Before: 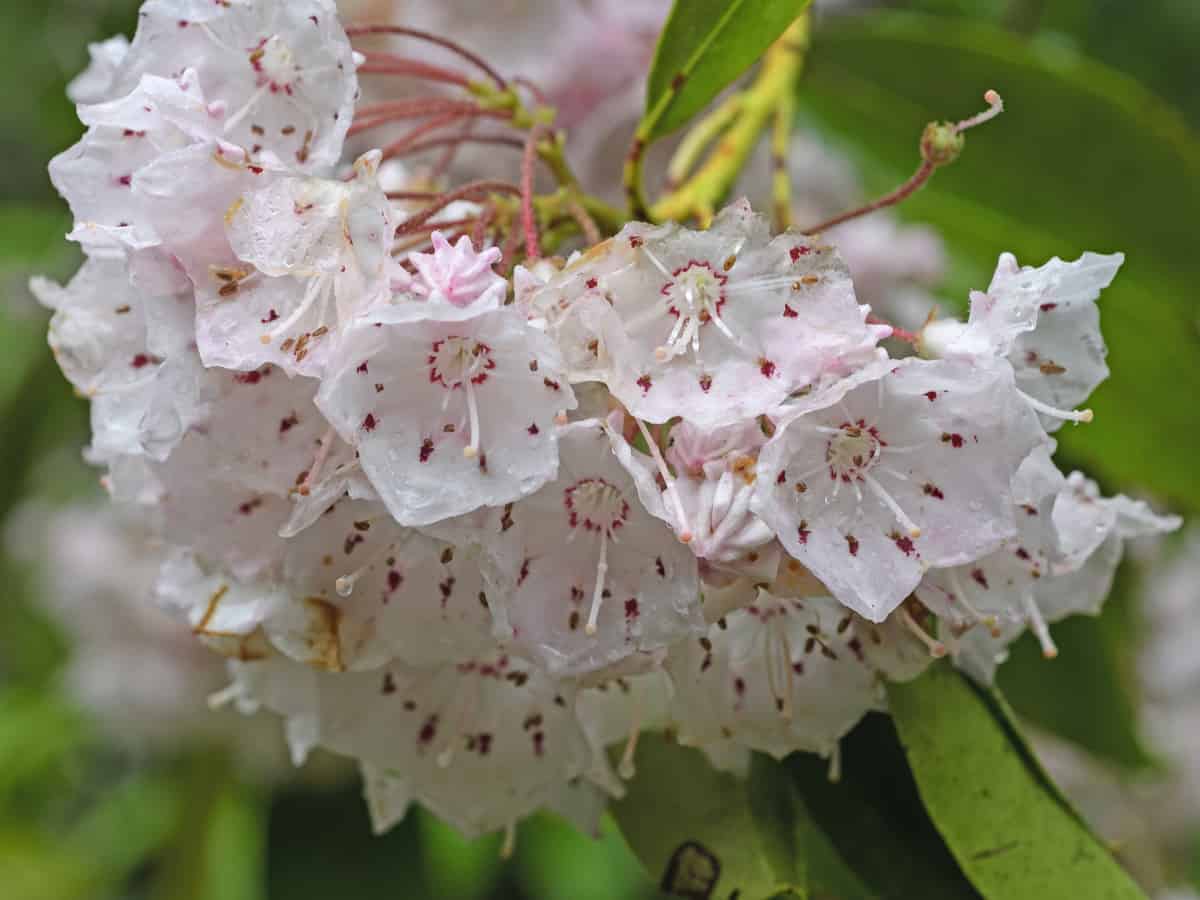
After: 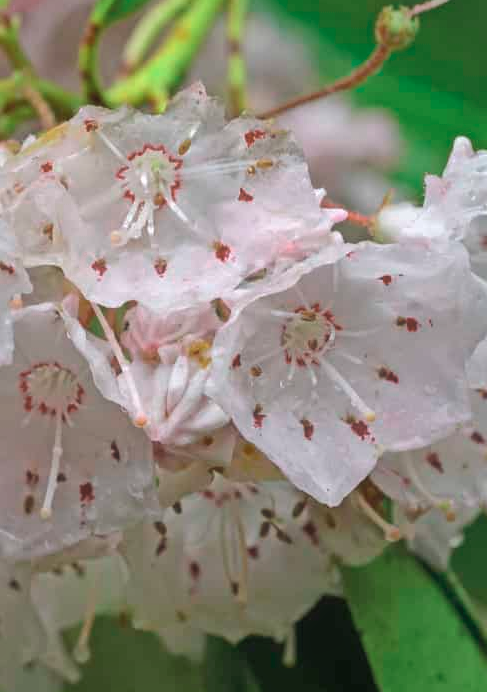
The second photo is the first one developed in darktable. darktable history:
crop: left 45.422%, top 12.999%, right 13.935%, bottom 10.051%
shadows and highlights: on, module defaults
haze removal: strength -0.081, distance 0.362, compatibility mode true, adaptive false
color zones: curves: ch0 [(0.826, 0.353)]; ch1 [(0.242, 0.647) (0.889, 0.342)]; ch2 [(0.246, 0.089) (0.969, 0.068)], mix -120.1%
